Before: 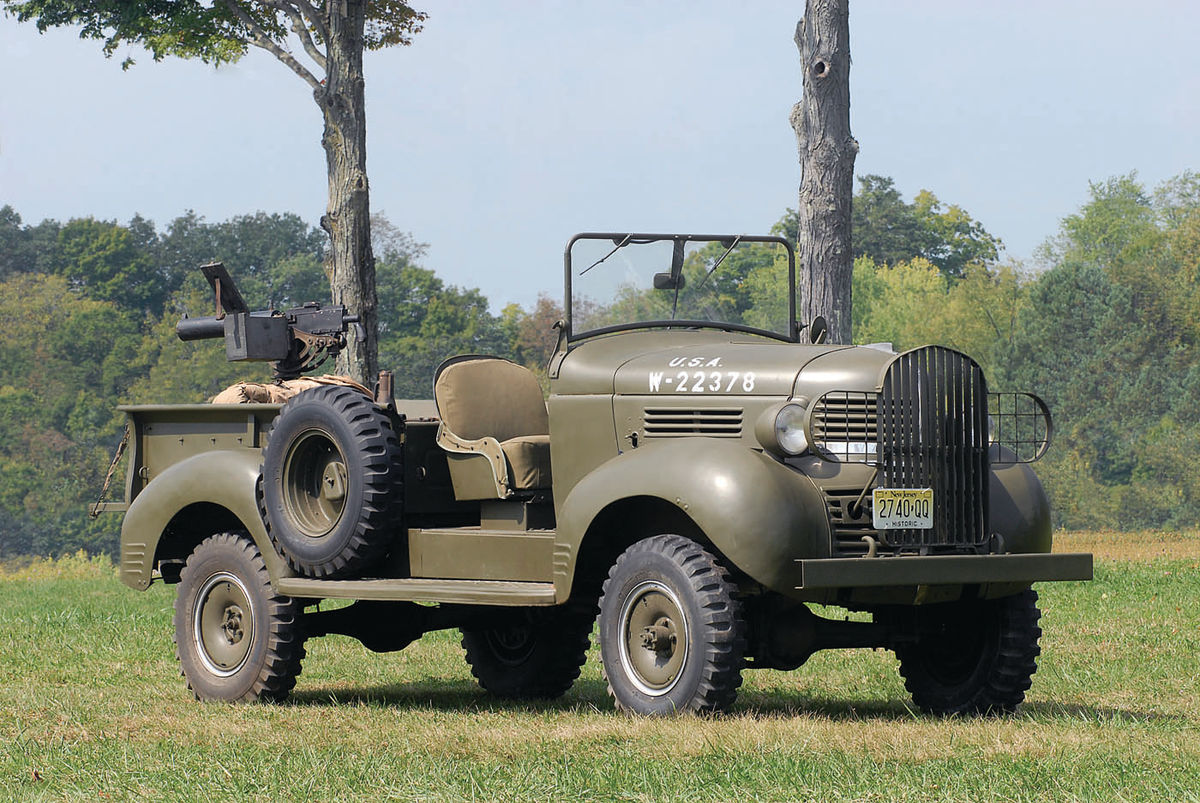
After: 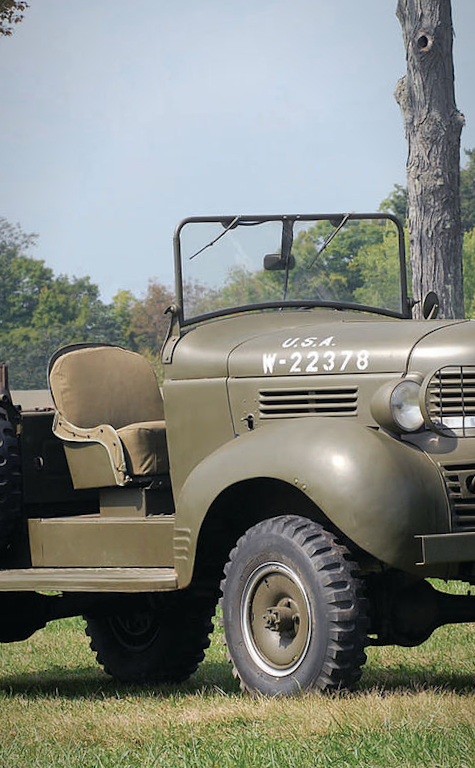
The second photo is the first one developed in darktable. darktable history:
vignetting: fall-off start 80.87%, fall-off radius 61.59%, brightness -0.384, saturation 0.007, center (0, 0.007), automatic ratio true, width/height ratio 1.418
rotate and perspective: rotation -2.12°, lens shift (vertical) 0.009, lens shift (horizontal) -0.008, automatic cropping original format, crop left 0.036, crop right 0.964, crop top 0.05, crop bottom 0.959
crop: left 31.229%, right 27.105%
